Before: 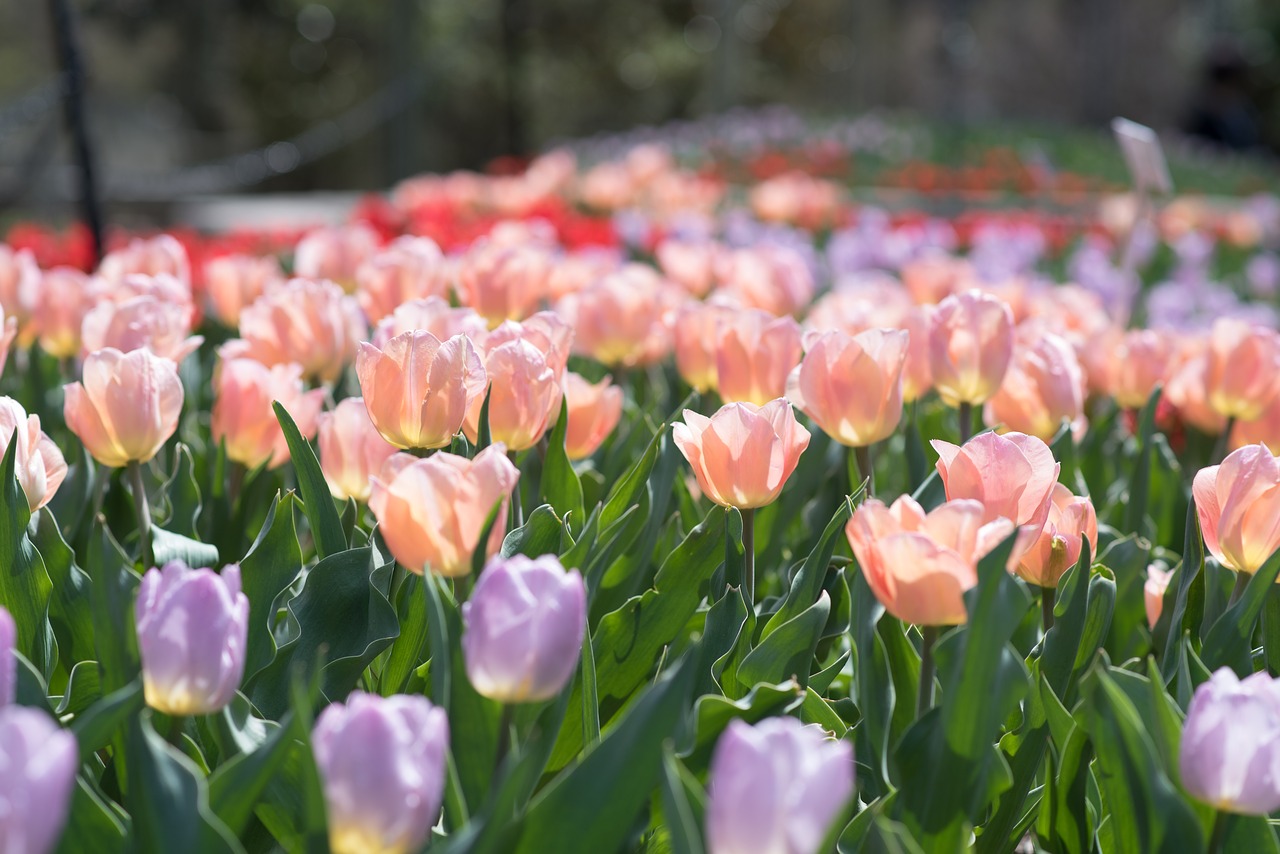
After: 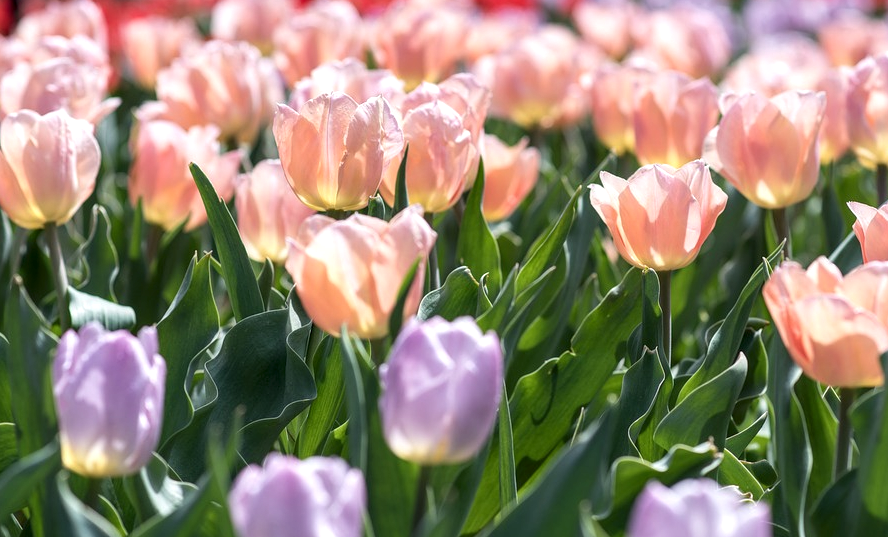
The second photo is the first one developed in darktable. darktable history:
local contrast: highlights 57%, detail 146%
crop: left 6.509%, top 27.971%, right 24.039%, bottom 9.066%
